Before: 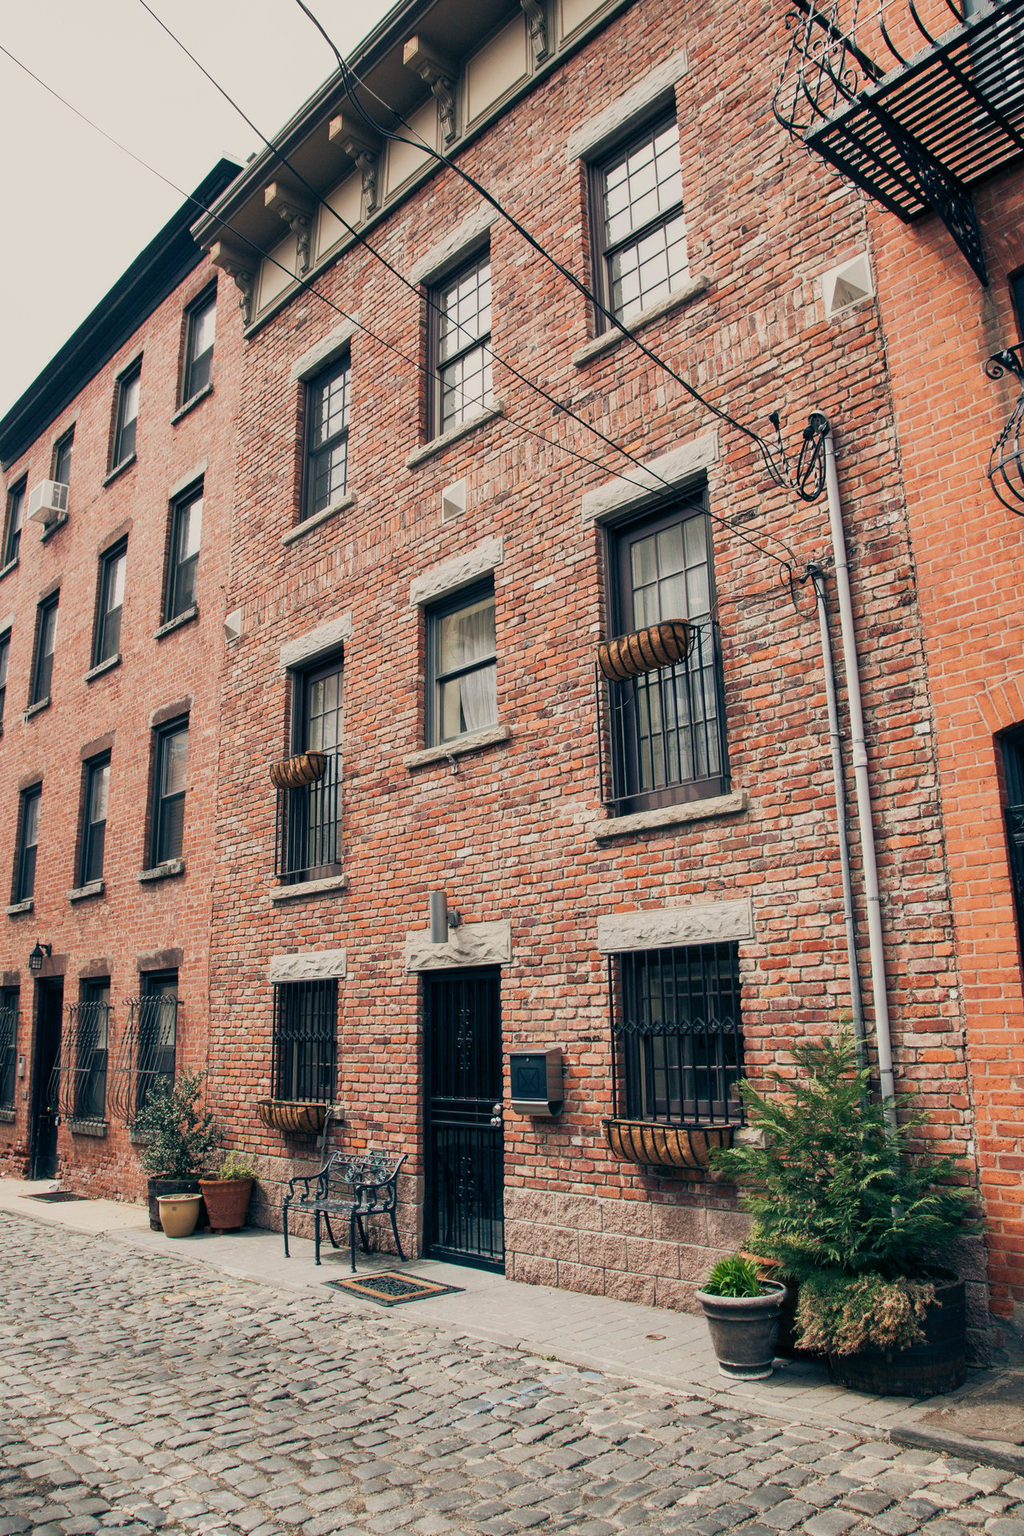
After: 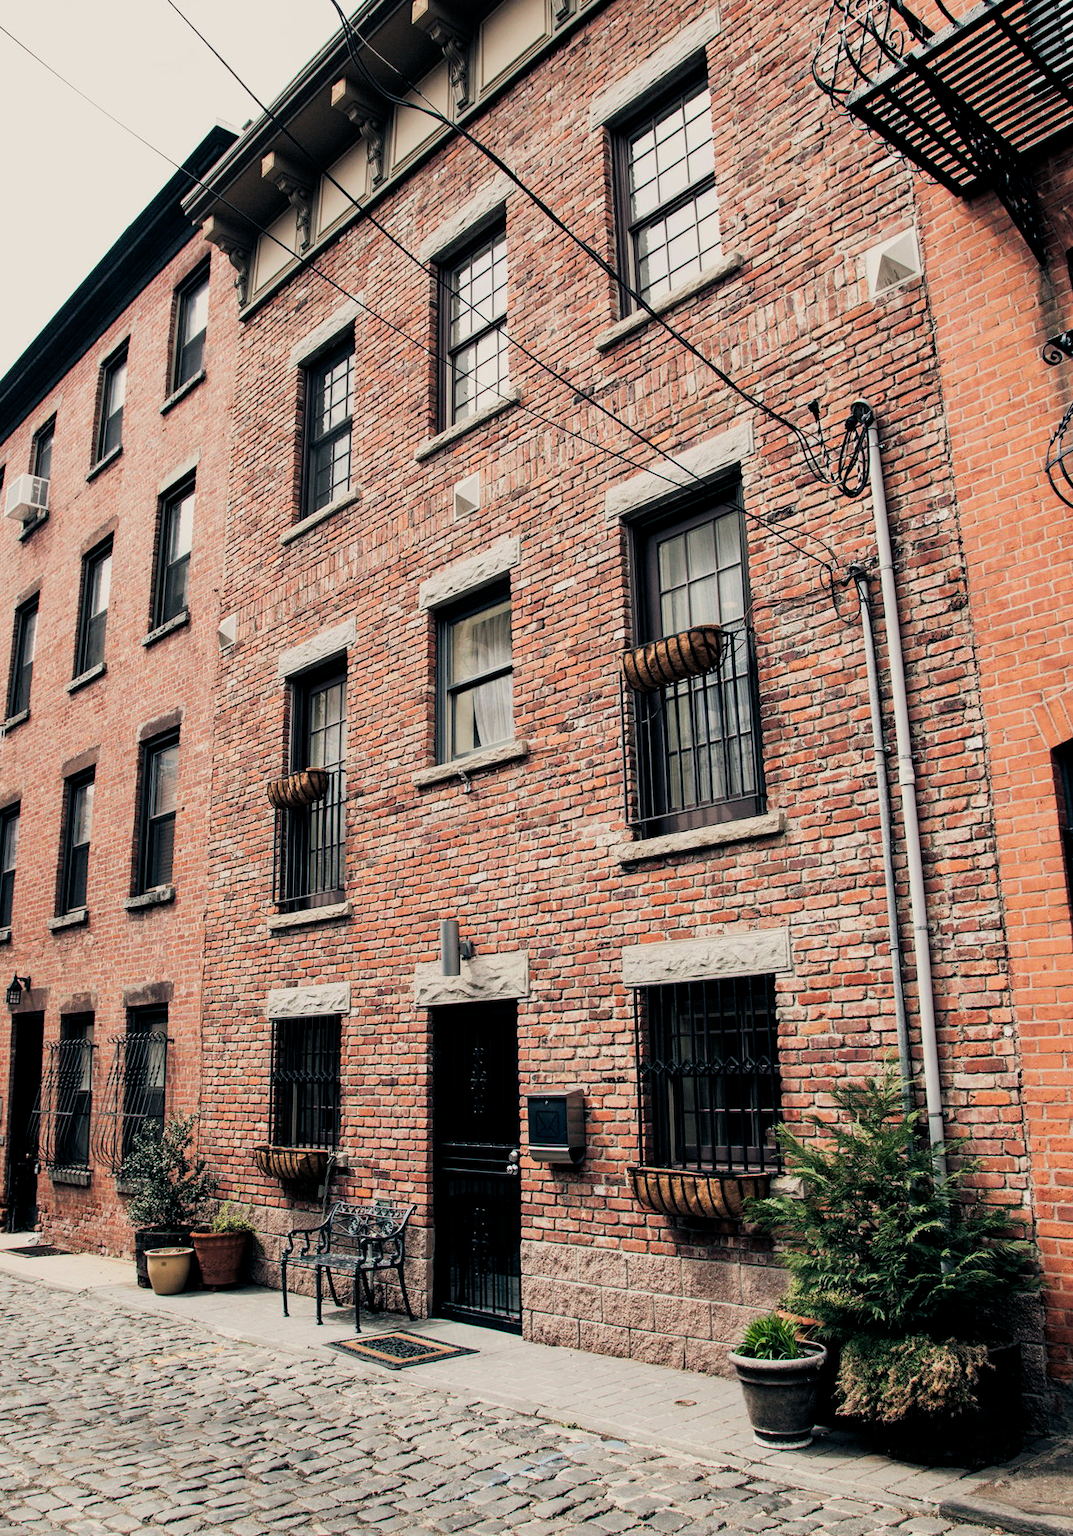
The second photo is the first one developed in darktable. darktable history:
filmic rgb: black relative exposure -6.23 EV, white relative exposure 2.79 EV, threshold 5.99 EV, target black luminance 0%, hardness 4.58, latitude 67.68%, contrast 1.281, shadows ↔ highlights balance -3.36%, color science v6 (2022), enable highlight reconstruction true
crop: left 2.303%, top 2.808%, right 0.954%, bottom 4.881%
